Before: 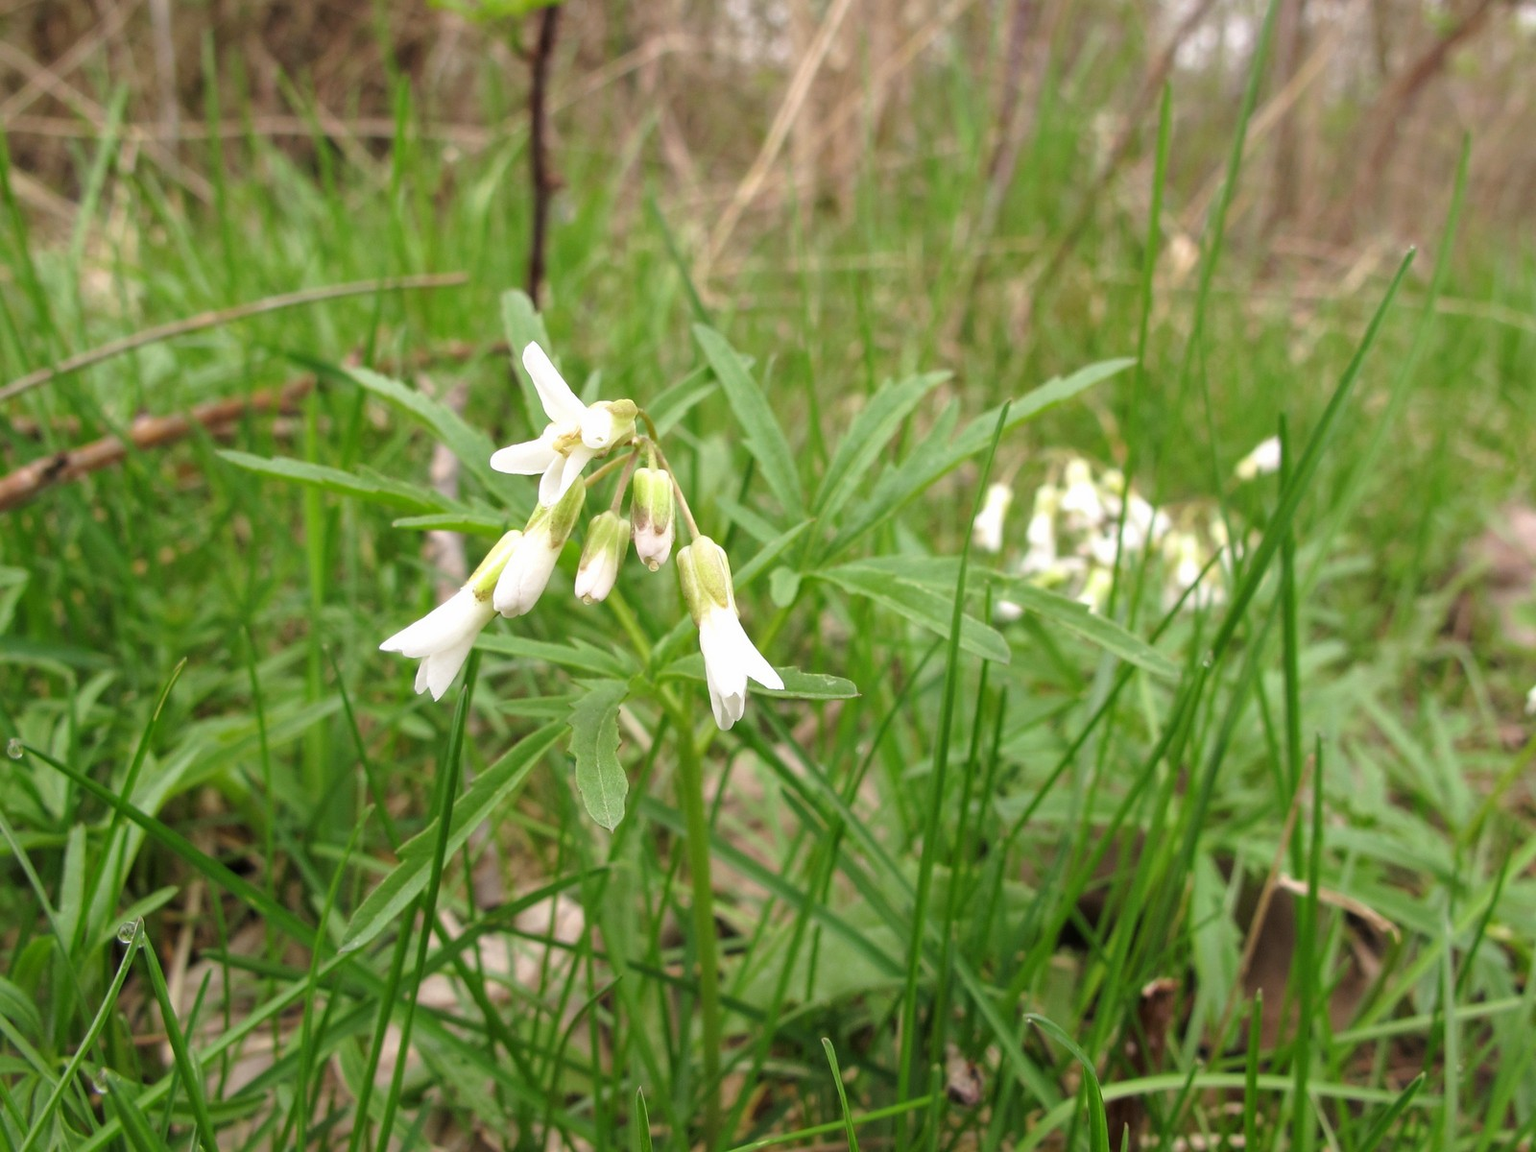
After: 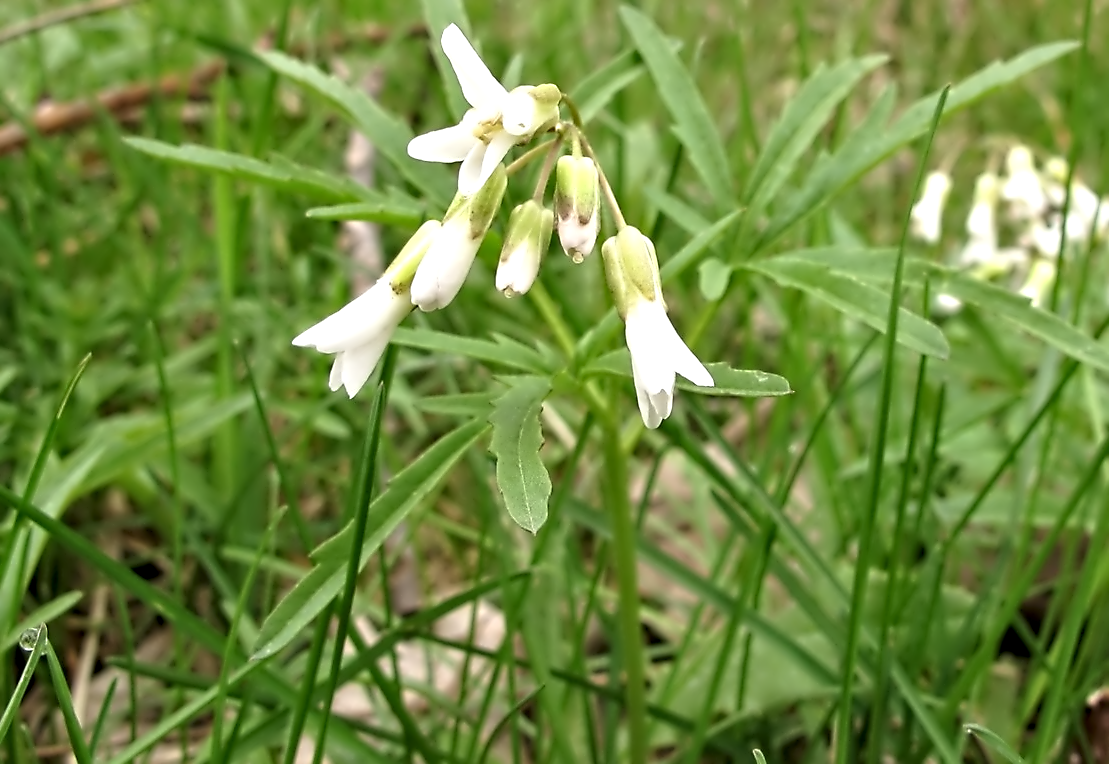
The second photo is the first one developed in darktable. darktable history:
sharpen: radius 1.559, amount 0.373, threshold 1.271
contrast equalizer: octaves 7, y [[0.5, 0.542, 0.583, 0.625, 0.667, 0.708], [0.5 ×6], [0.5 ×6], [0, 0.033, 0.067, 0.1, 0.133, 0.167], [0, 0.05, 0.1, 0.15, 0.2, 0.25]]
crop: left 6.488%, top 27.668%, right 24.183%, bottom 8.656%
rgb levels: preserve colors max RGB
